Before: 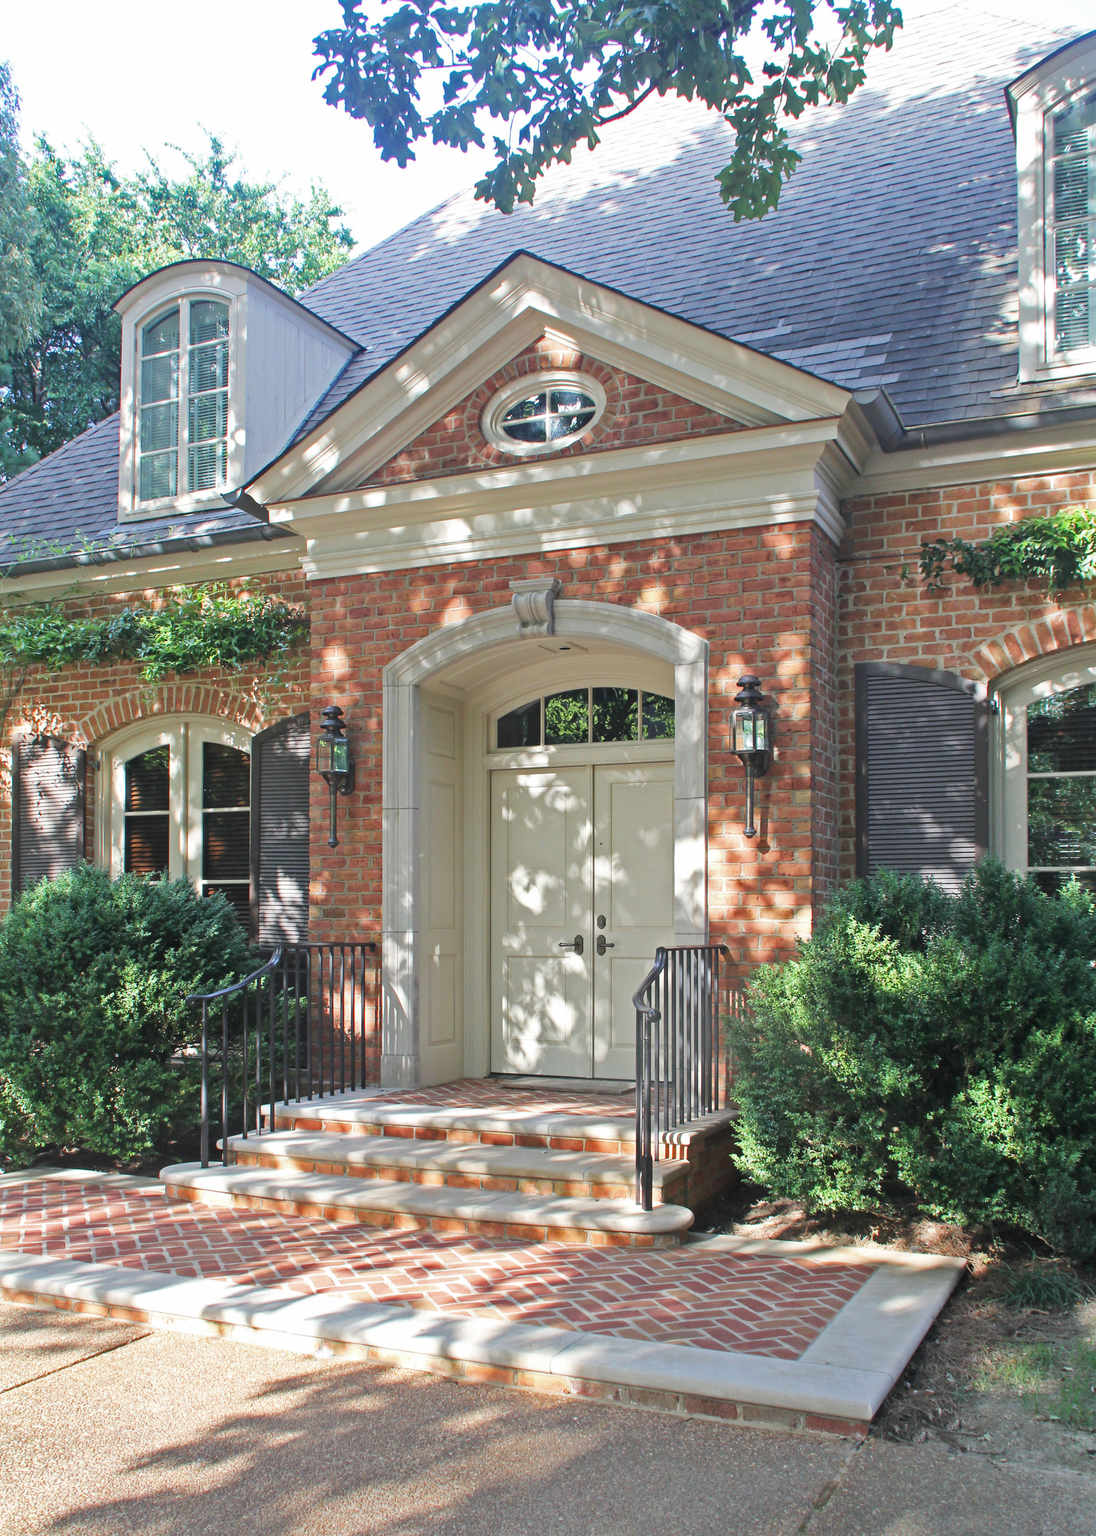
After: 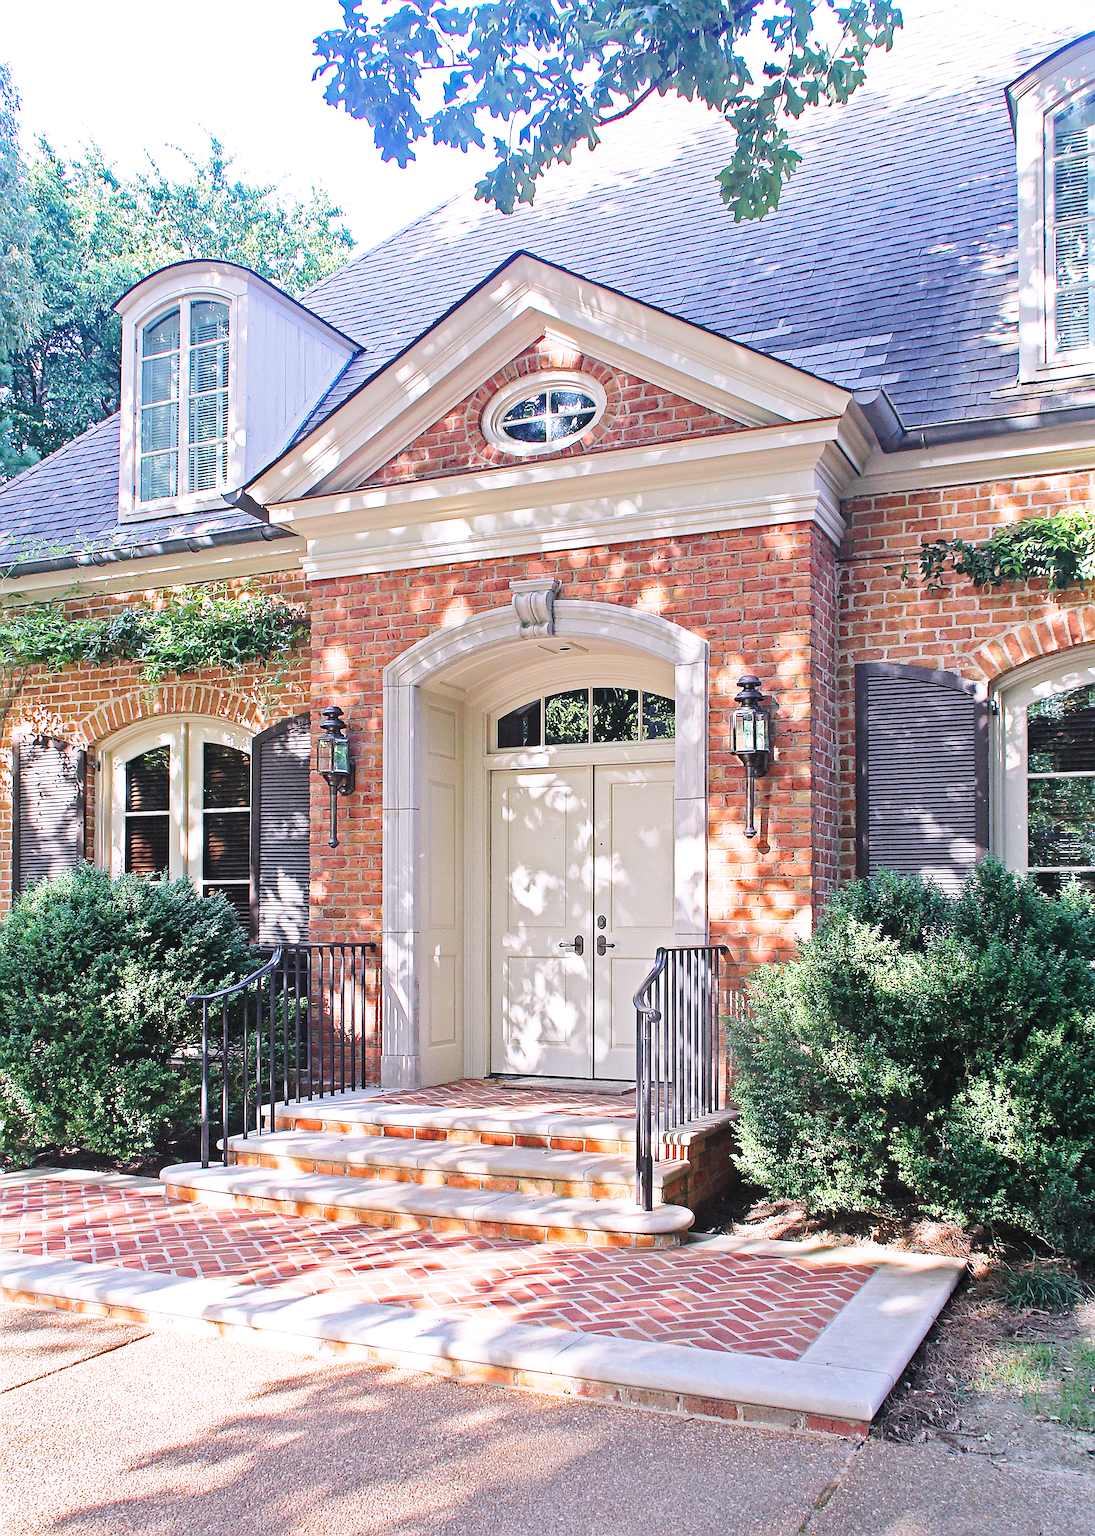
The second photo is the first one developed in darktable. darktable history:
base curve: curves: ch0 [(0, 0) (0.028, 0.03) (0.121, 0.232) (0.46, 0.748) (0.859, 0.968) (1, 1)], preserve colors none
sharpen: amount 2
white balance: red 1.066, blue 1.119
haze removal: compatibility mode true, adaptive false
